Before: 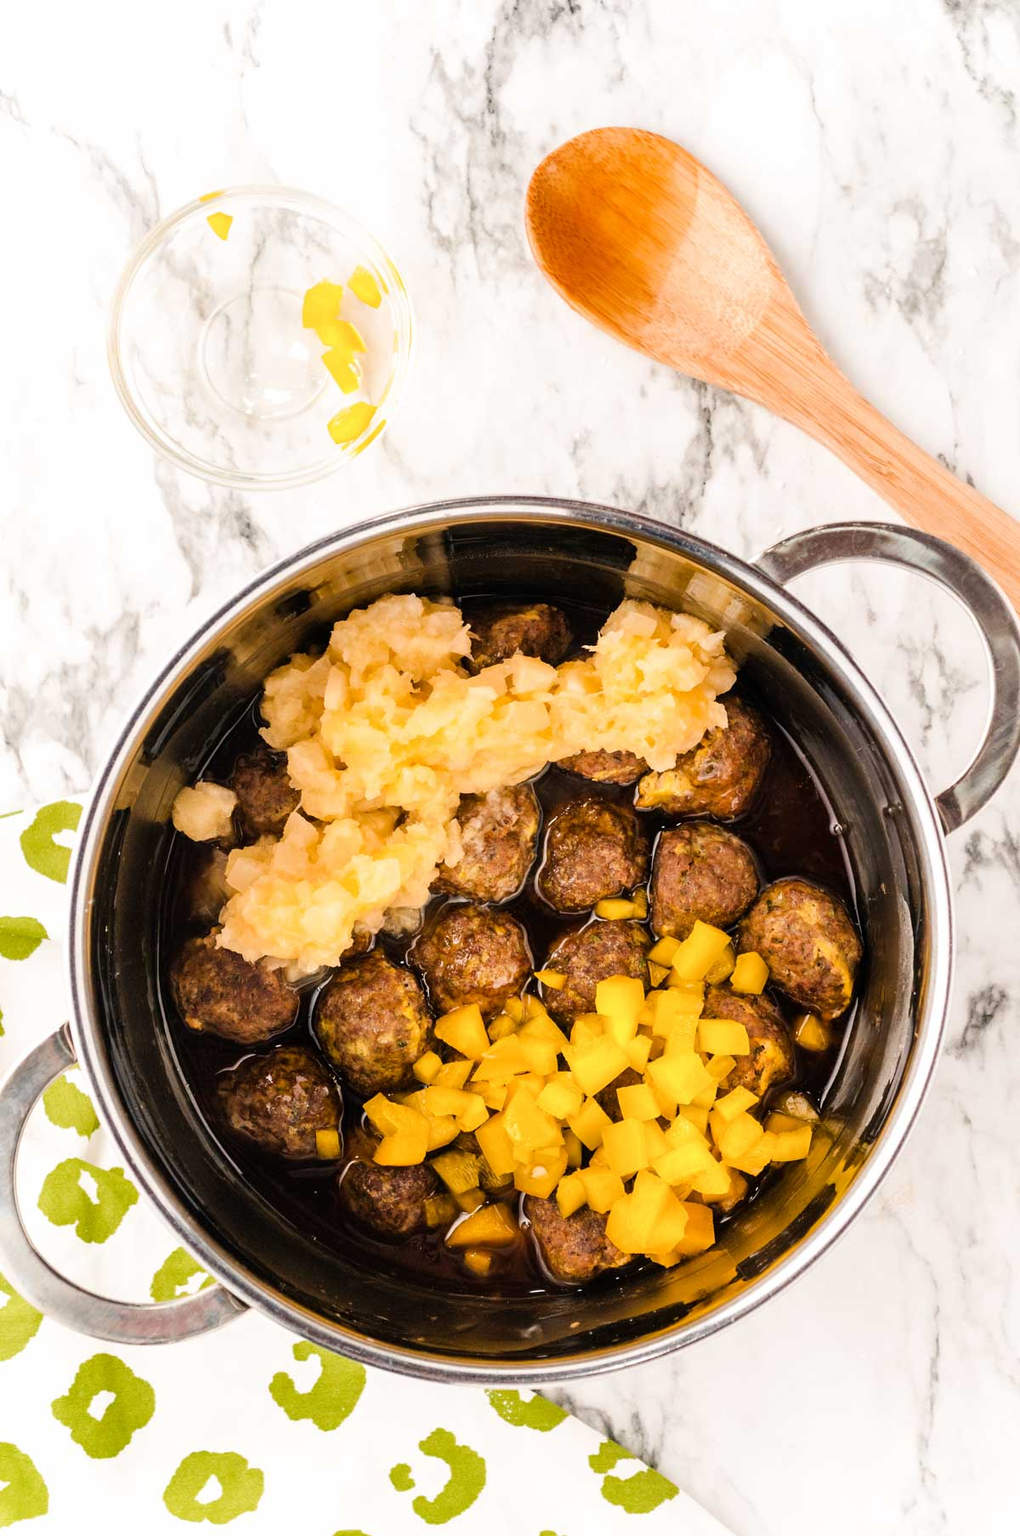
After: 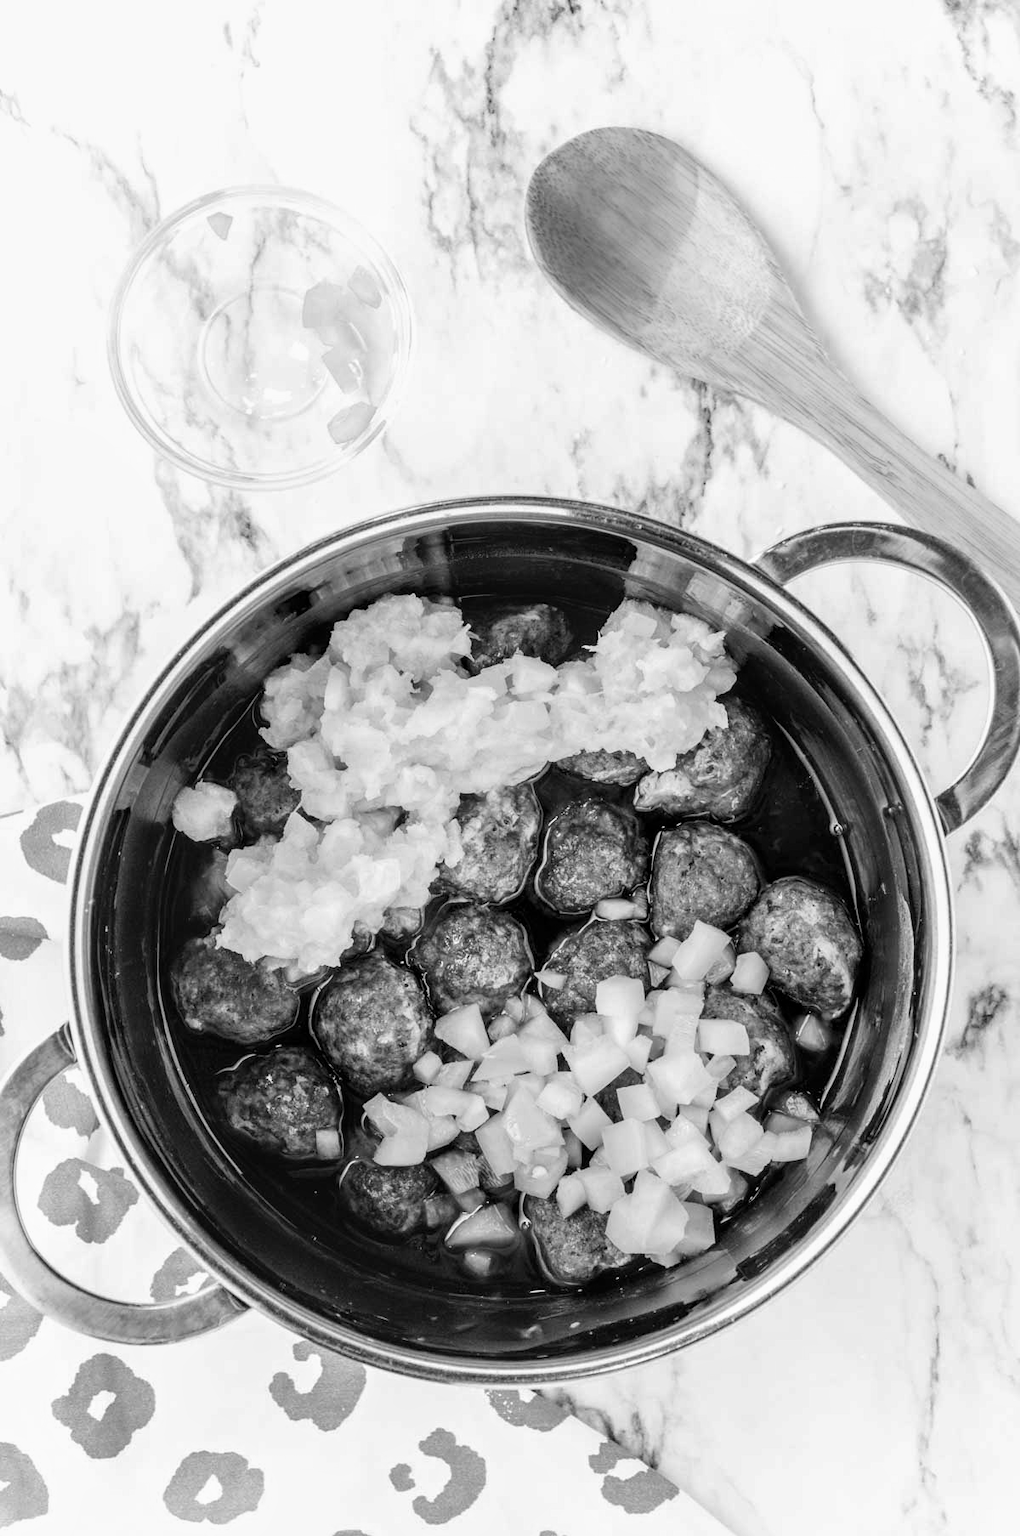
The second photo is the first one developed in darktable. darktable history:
color balance: lift [1, 0.998, 1.001, 1.002], gamma [1, 1.02, 1, 0.98], gain [1, 1.02, 1.003, 0.98]
monochrome: a 32, b 64, size 2.3
local contrast: detail 130%
velvia: strength 21.76%
